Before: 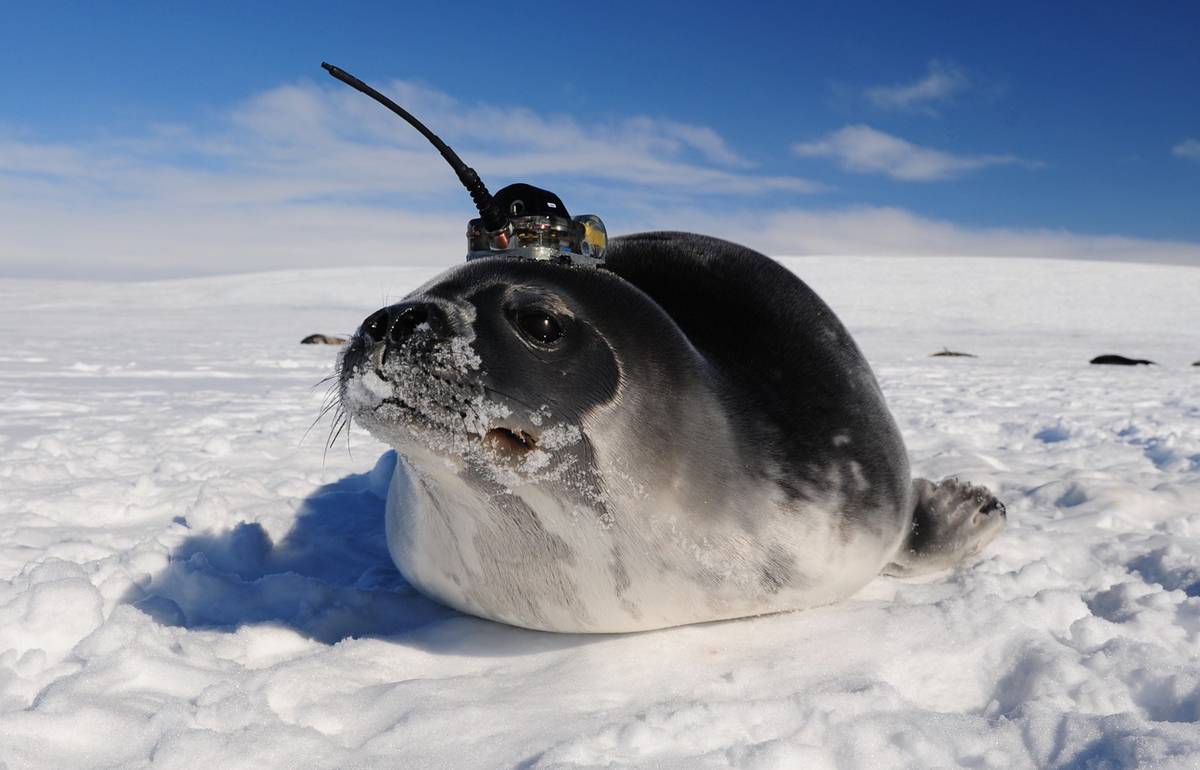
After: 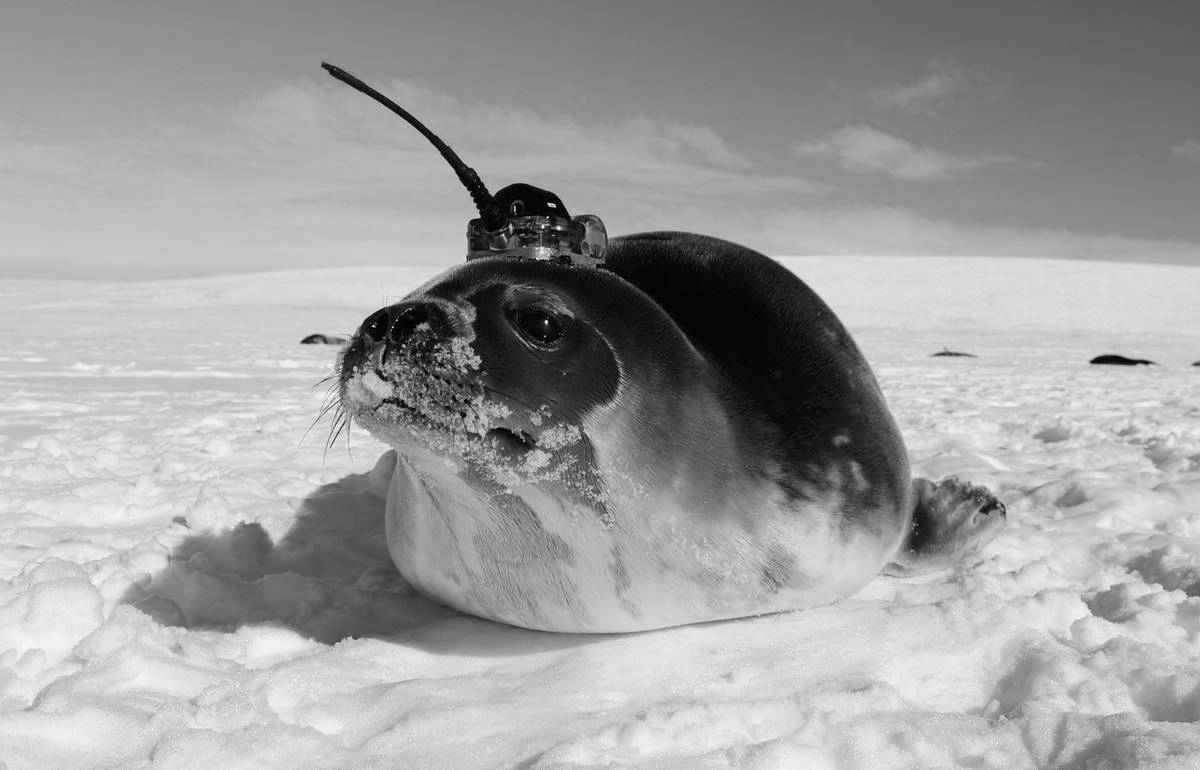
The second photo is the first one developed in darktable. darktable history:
color calibration: output gray [0.253, 0.26, 0.487, 0], gray › normalize channels true, illuminant same as pipeline (D50), adaptation XYZ, x 0.346, y 0.359, gamut compression 0
exposure: exposure 0.2 EV, compensate highlight preservation false
